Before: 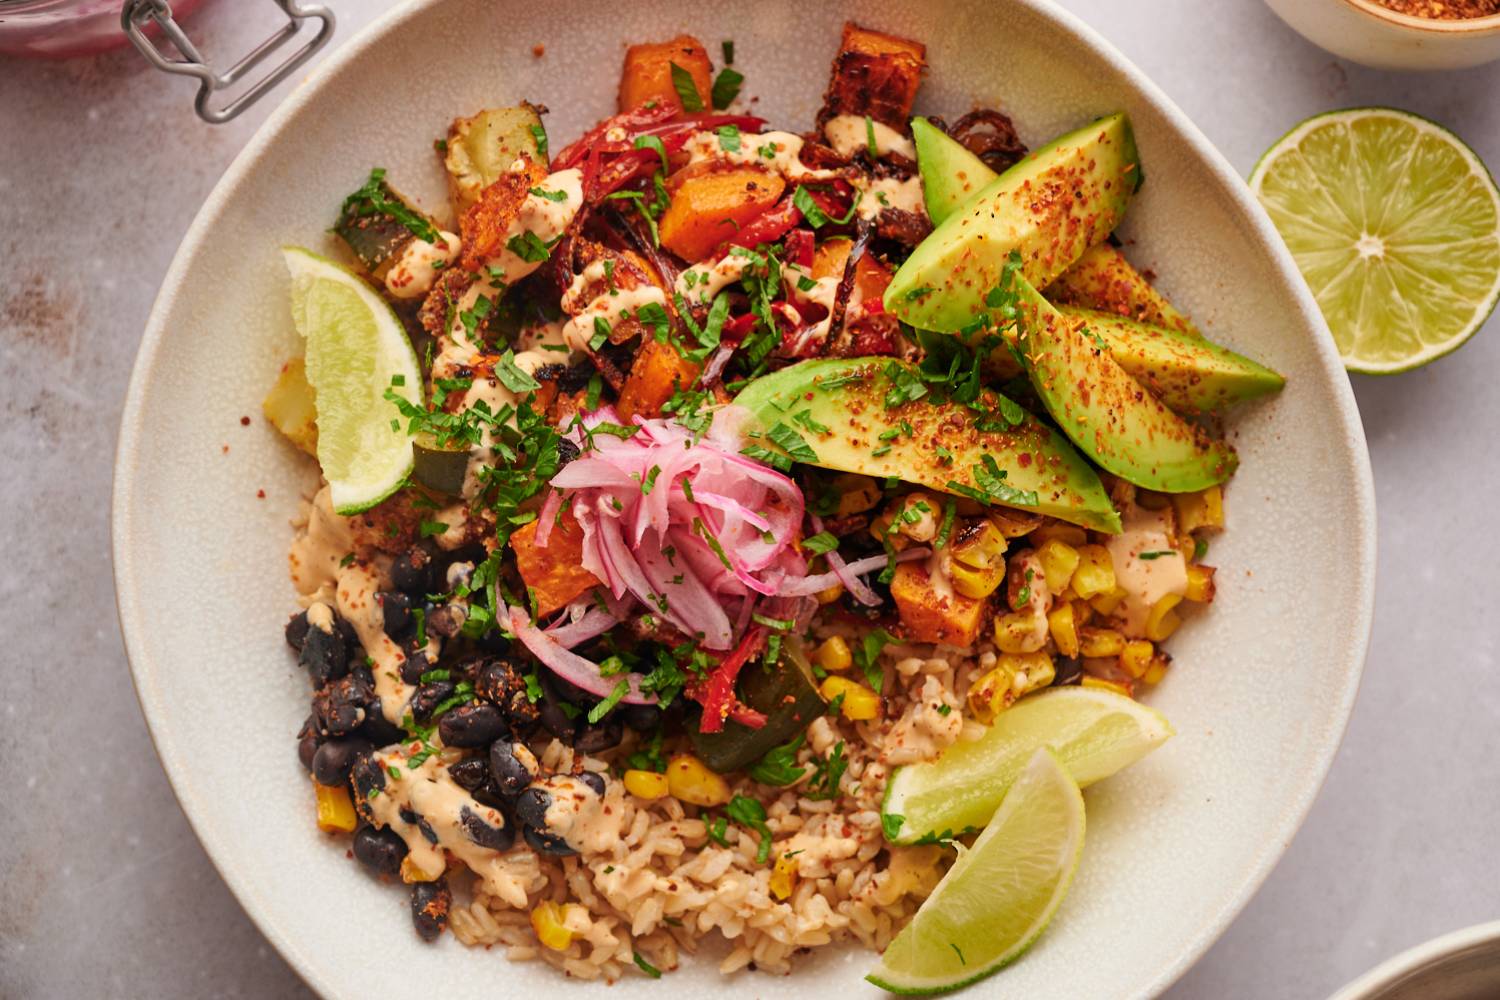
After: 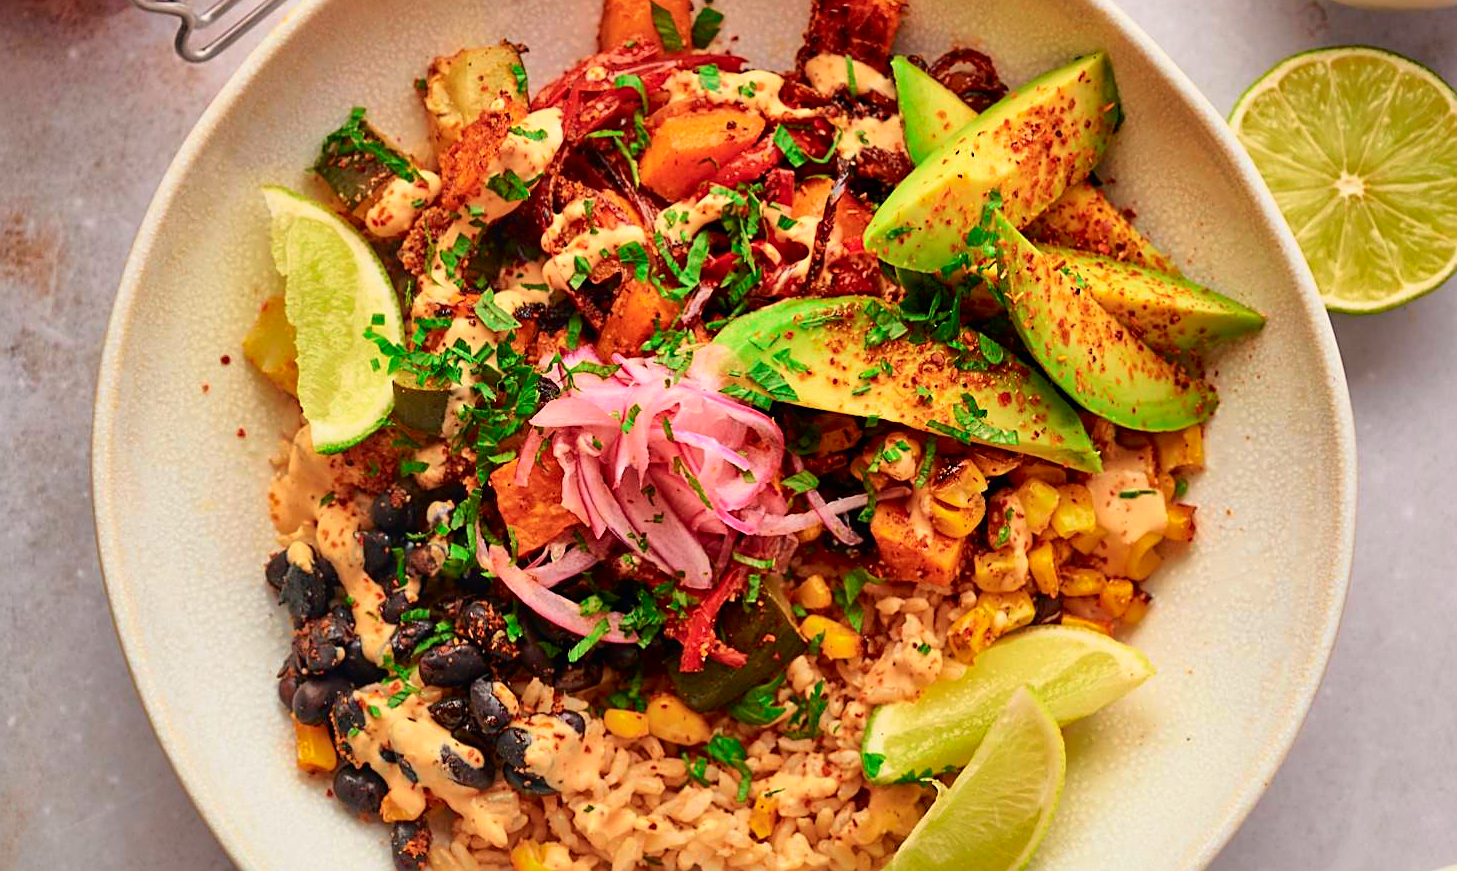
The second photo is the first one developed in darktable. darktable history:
crop: left 1.381%, top 6.163%, right 1.444%, bottom 6.7%
sharpen: on, module defaults
shadows and highlights: shadows 39.94, highlights -60.06
tone curve: curves: ch0 [(0, 0) (0.051, 0.021) (0.11, 0.069) (0.249, 0.235) (0.452, 0.526) (0.596, 0.713) (0.703, 0.83) (0.851, 0.938) (1, 1)]; ch1 [(0, 0) (0.1, 0.038) (0.318, 0.221) (0.413, 0.325) (0.443, 0.412) (0.483, 0.474) (0.503, 0.501) (0.516, 0.517) (0.548, 0.568) (0.569, 0.599) (0.594, 0.634) (0.666, 0.701) (1, 1)]; ch2 [(0, 0) (0.453, 0.435) (0.479, 0.476) (0.504, 0.5) (0.529, 0.537) (0.556, 0.583) (0.584, 0.618) (0.824, 0.815) (1, 1)], color space Lab, independent channels, preserve colors none
color correction: highlights b* 2.89
